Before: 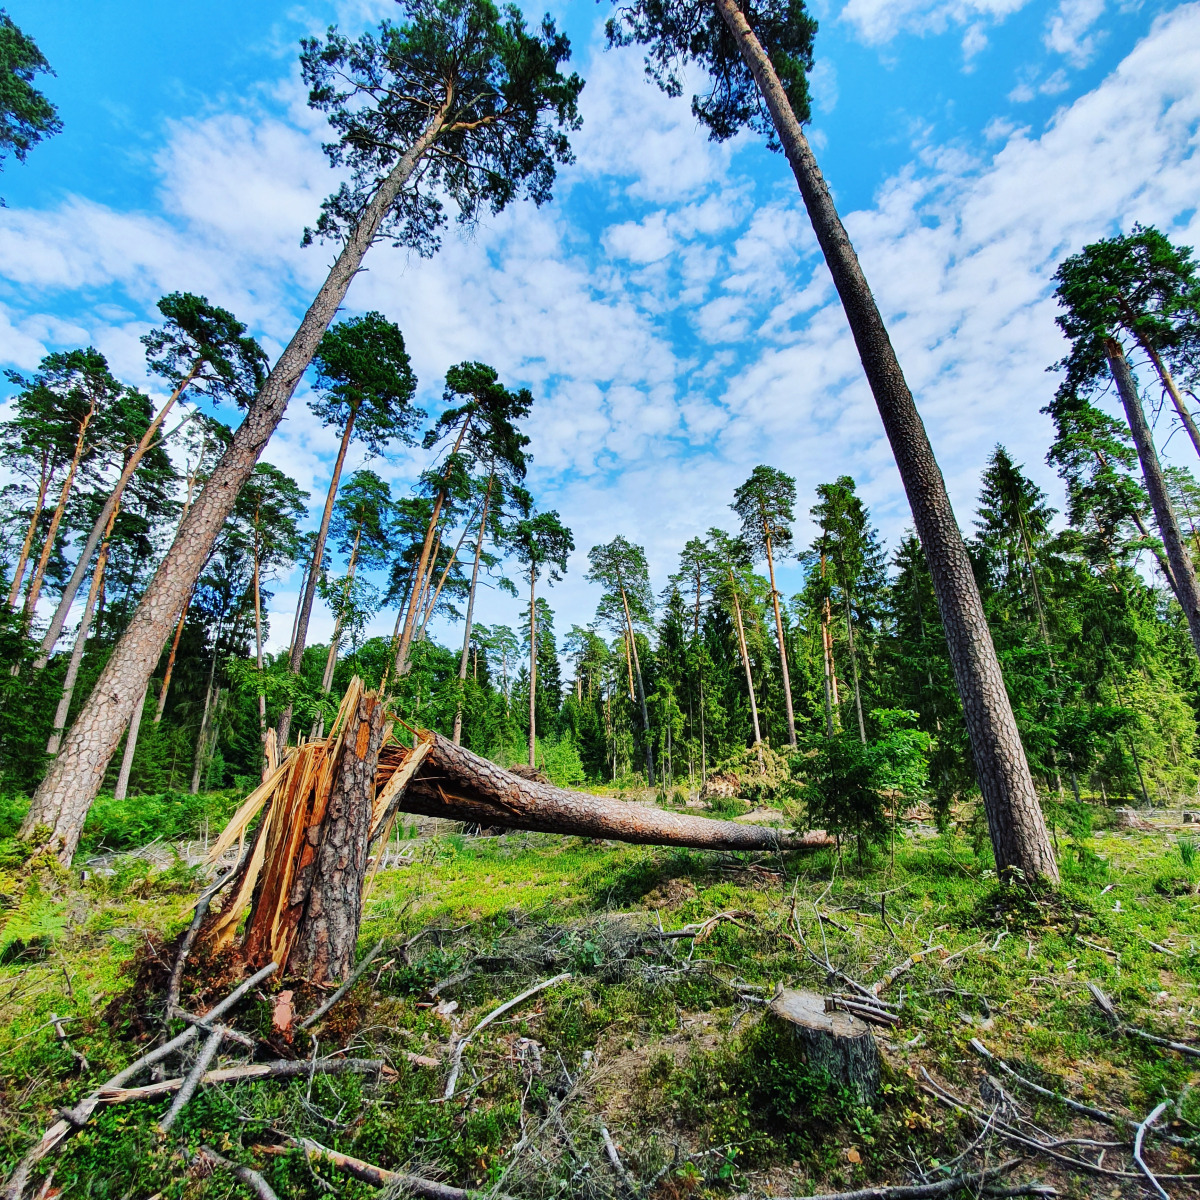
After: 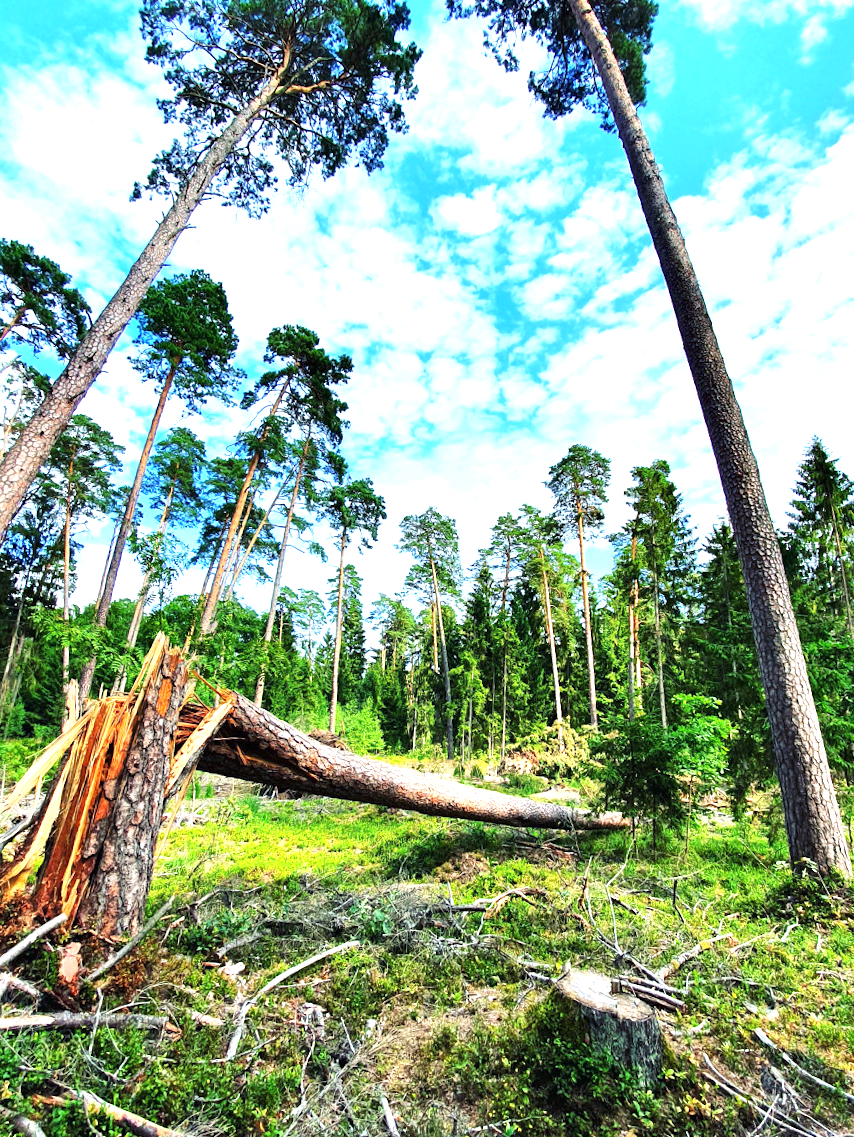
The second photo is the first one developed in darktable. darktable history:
shadows and highlights: shadows 11.52, white point adjustment 1.26, highlights -0.687, soften with gaussian
crop and rotate: angle -3.17°, left 14.145%, top 0.028%, right 10.773%, bottom 0.07%
exposure: black level correction 0.001, exposure 1.035 EV, compensate highlight preservation false
